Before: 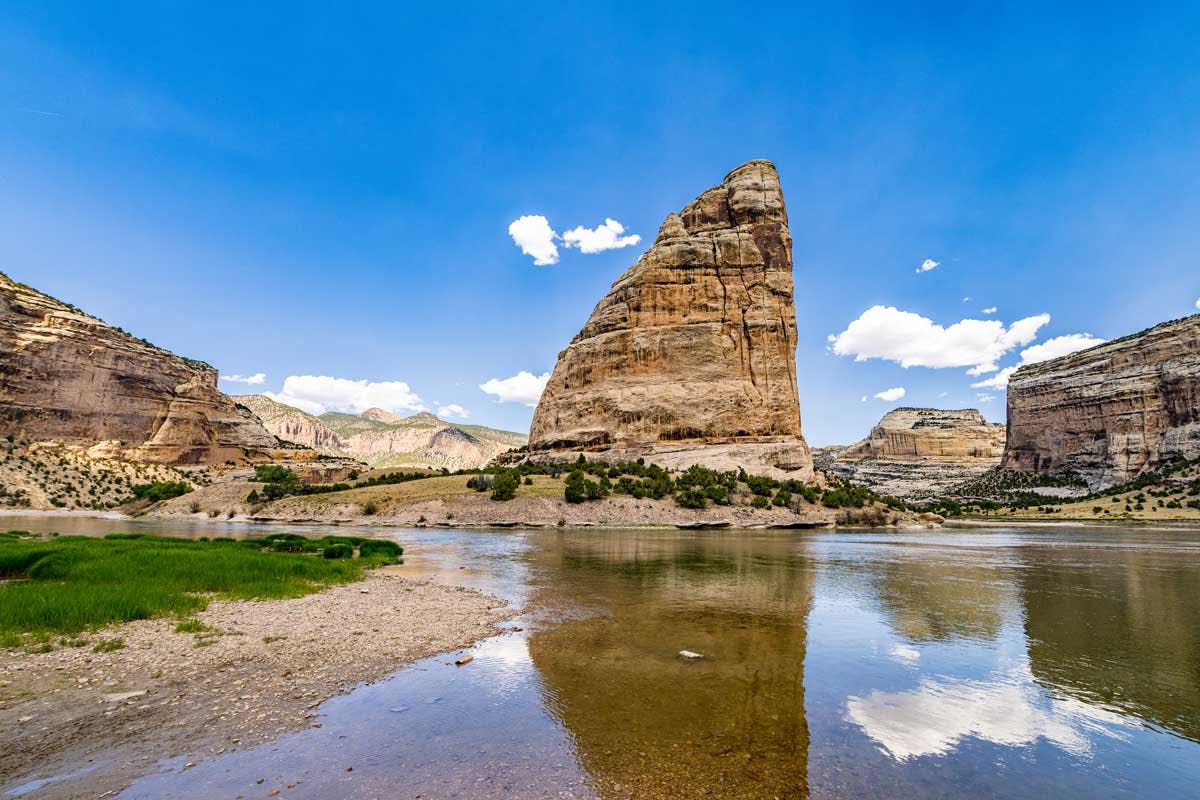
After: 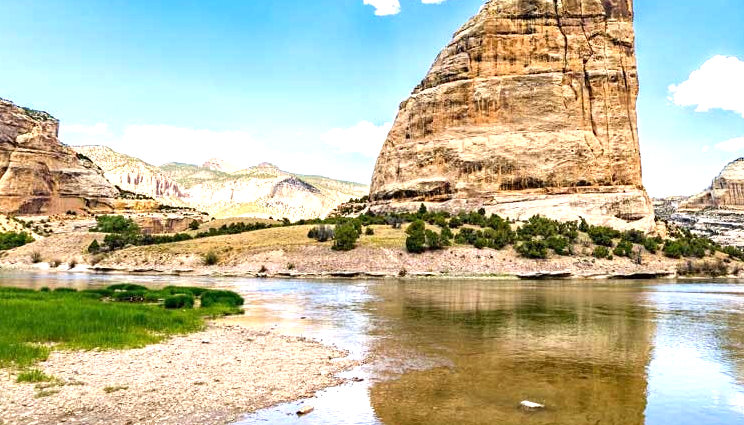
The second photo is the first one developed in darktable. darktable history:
crop: left 13.312%, top 31.28%, right 24.627%, bottom 15.582%
exposure: exposure 0.935 EV, compensate highlight preservation false
